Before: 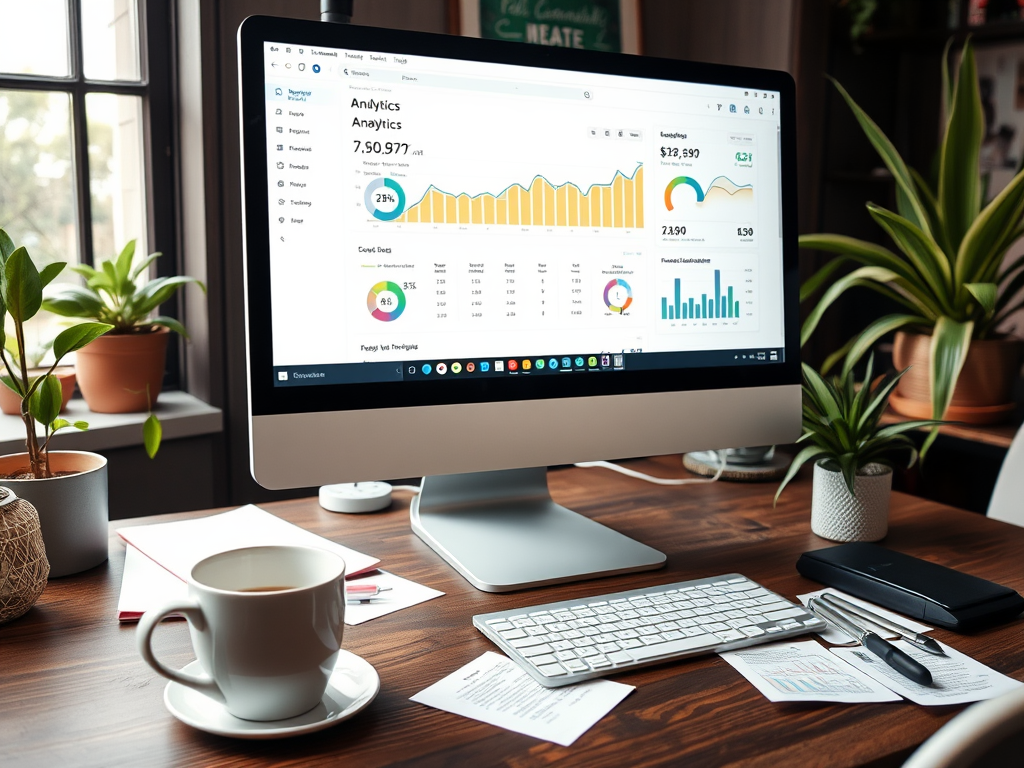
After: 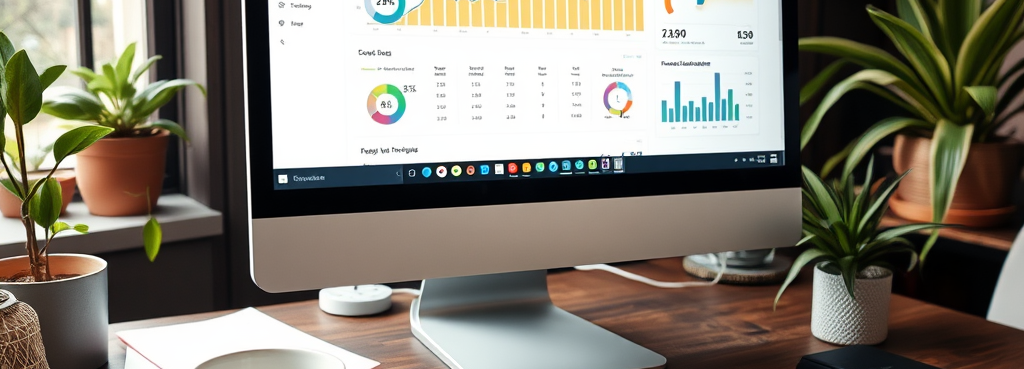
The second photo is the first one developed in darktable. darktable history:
crop and rotate: top 25.779%, bottom 26.095%
